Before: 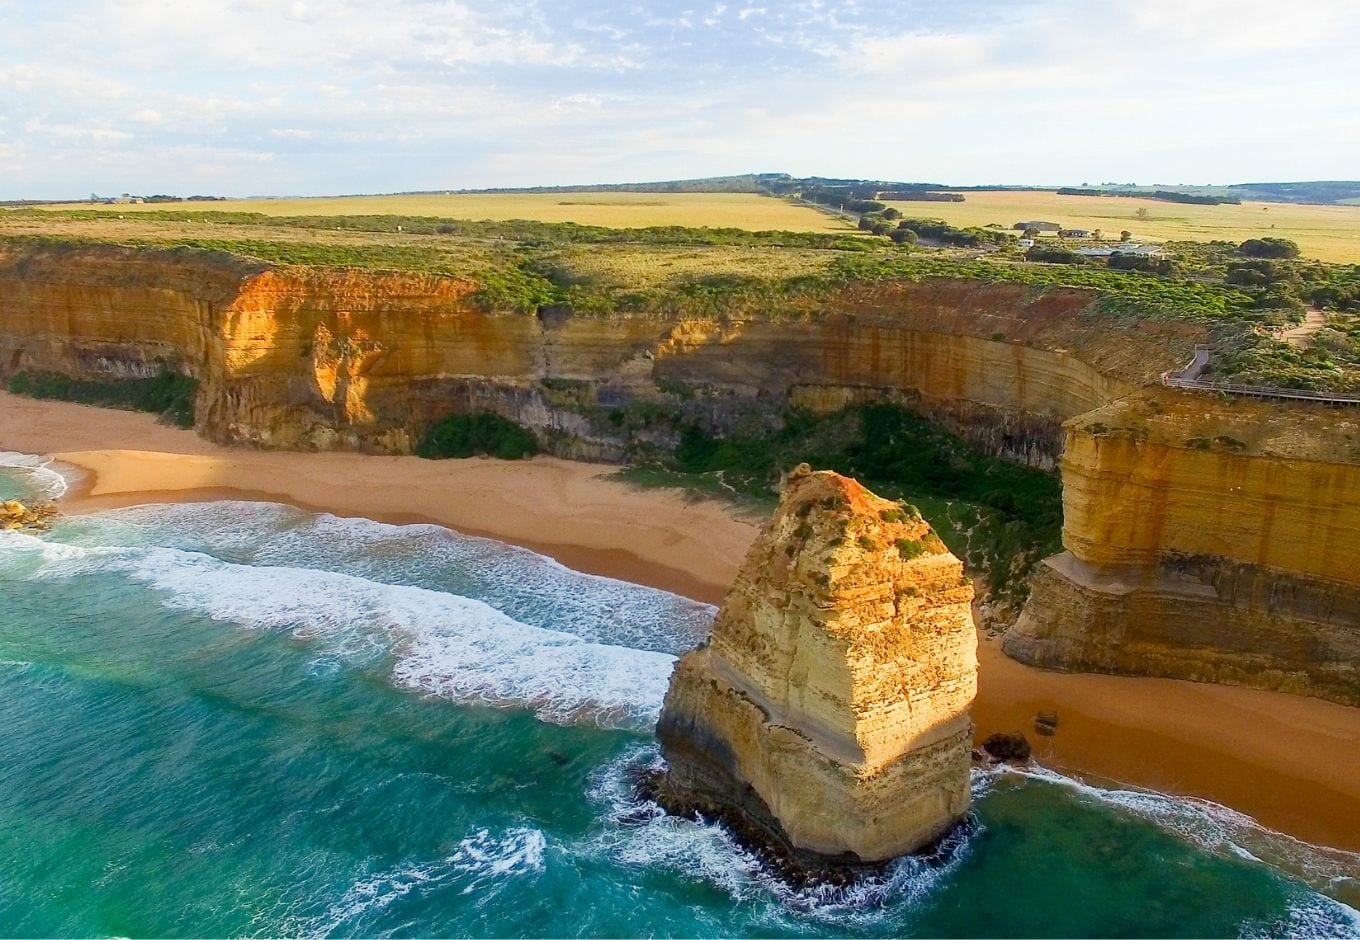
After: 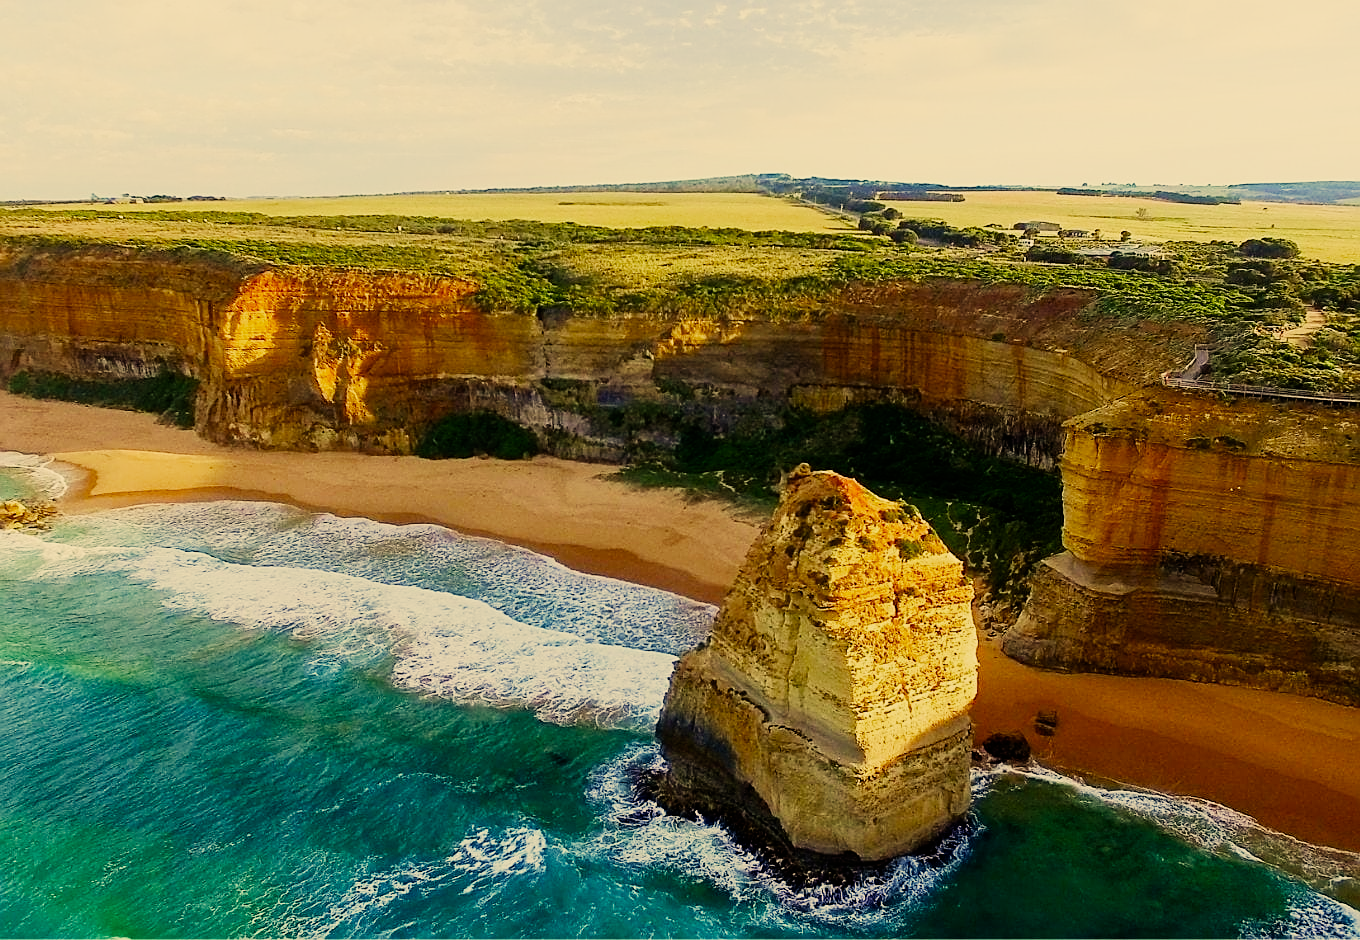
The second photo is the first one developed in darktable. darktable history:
velvia: strength 27%
sharpen: on, module defaults
color correction: highlights a* 2.72, highlights b* 22.8
sigmoid: contrast 1.7, skew -0.2, preserve hue 0%, red attenuation 0.1, red rotation 0.035, green attenuation 0.1, green rotation -0.017, blue attenuation 0.15, blue rotation -0.052, base primaries Rec2020
